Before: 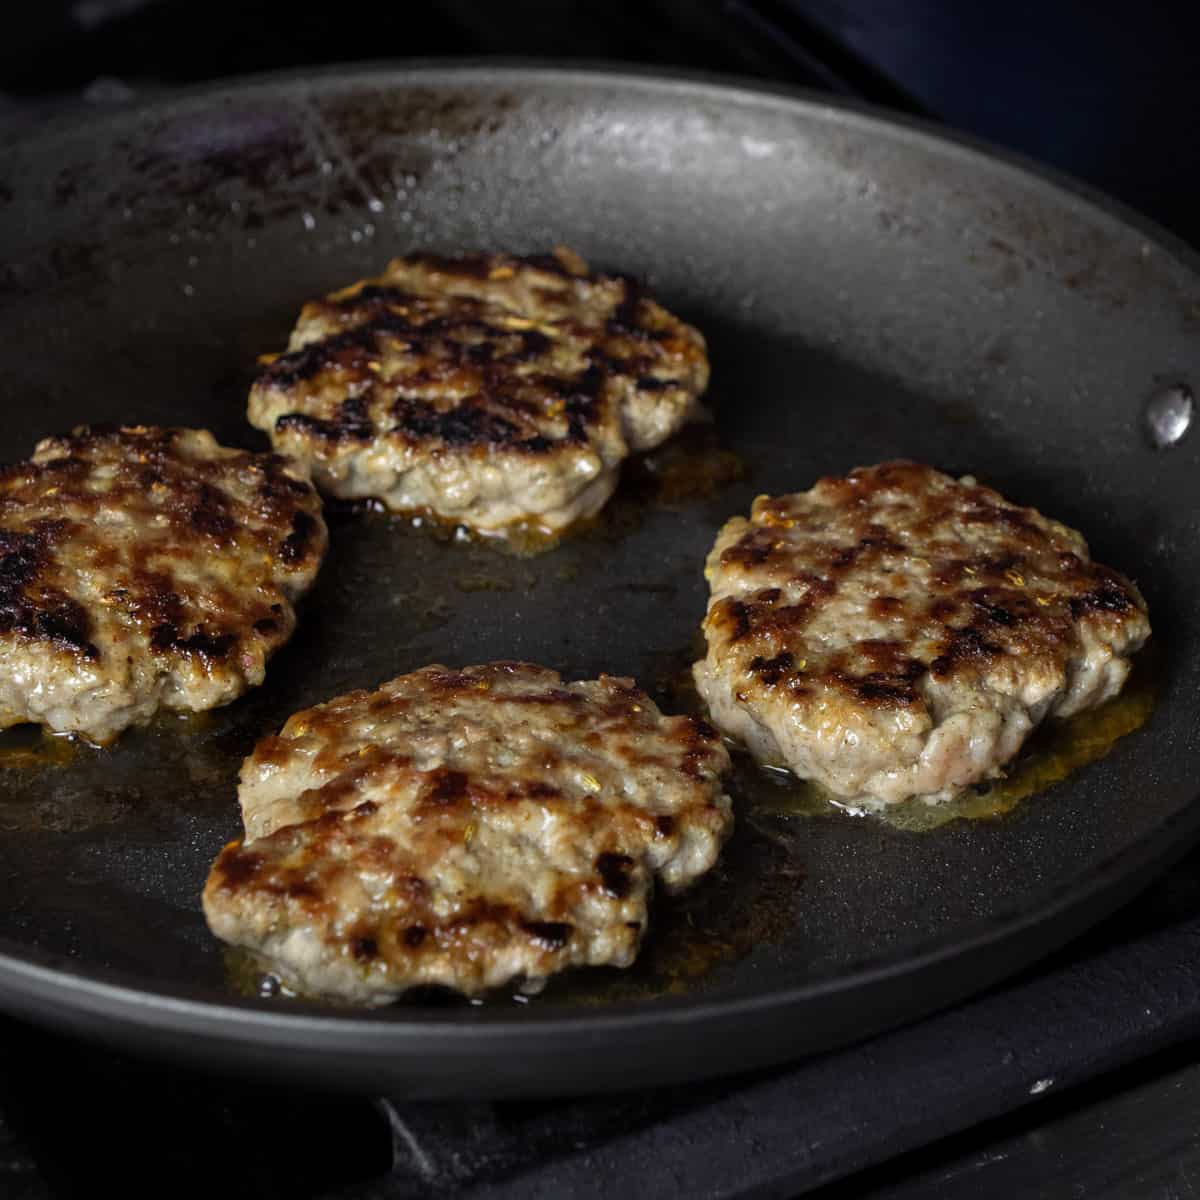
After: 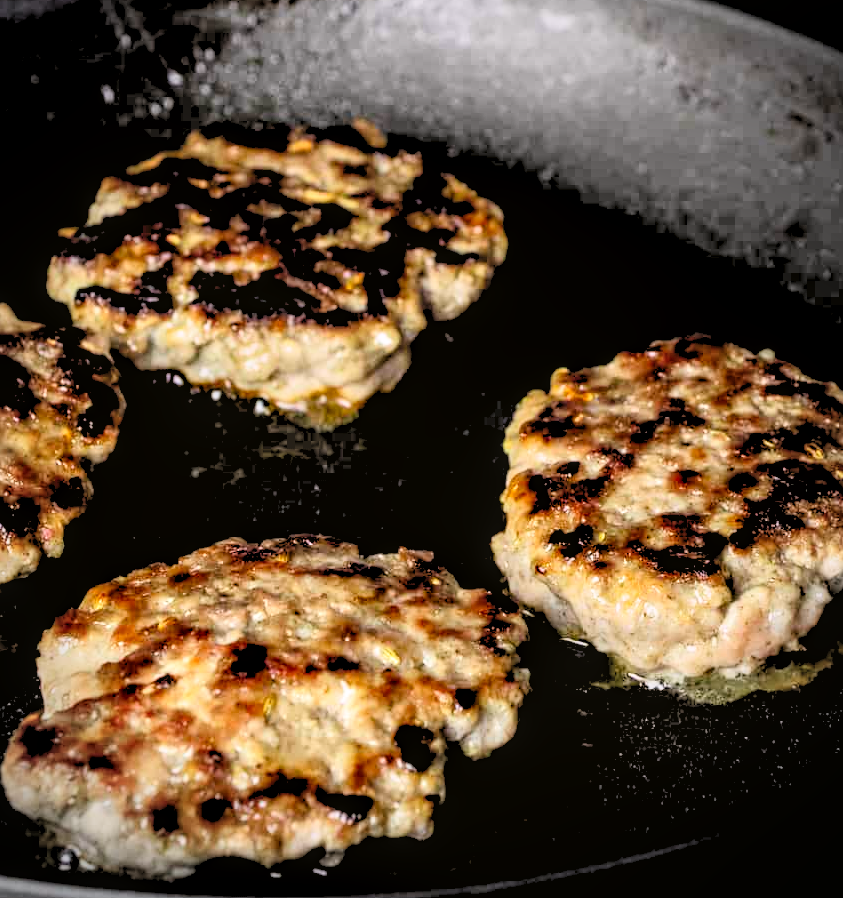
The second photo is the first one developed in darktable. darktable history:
color correction: highlights a* 2.96, highlights b* -1.45, shadows a* -0.058, shadows b* 2.62, saturation 0.982
levels: levels [0.072, 0.414, 0.976]
vignetting: on, module defaults
contrast brightness saturation: contrast 0.204, brightness 0.161, saturation 0.226
filmic rgb: middle gray luminance 8.68%, black relative exposure -6.28 EV, white relative exposure 2.71 EV, target black luminance 0%, hardness 4.77, latitude 73.53%, contrast 1.334, shadows ↔ highlights balance 9.5%, color science v5 (2021), contrast in shadows safe, contrast in highlights safe
crop and rotate: left 16.756%, top 10.633%, right 12.951%, bottom 14.508%
local contrast: on, module defaults
